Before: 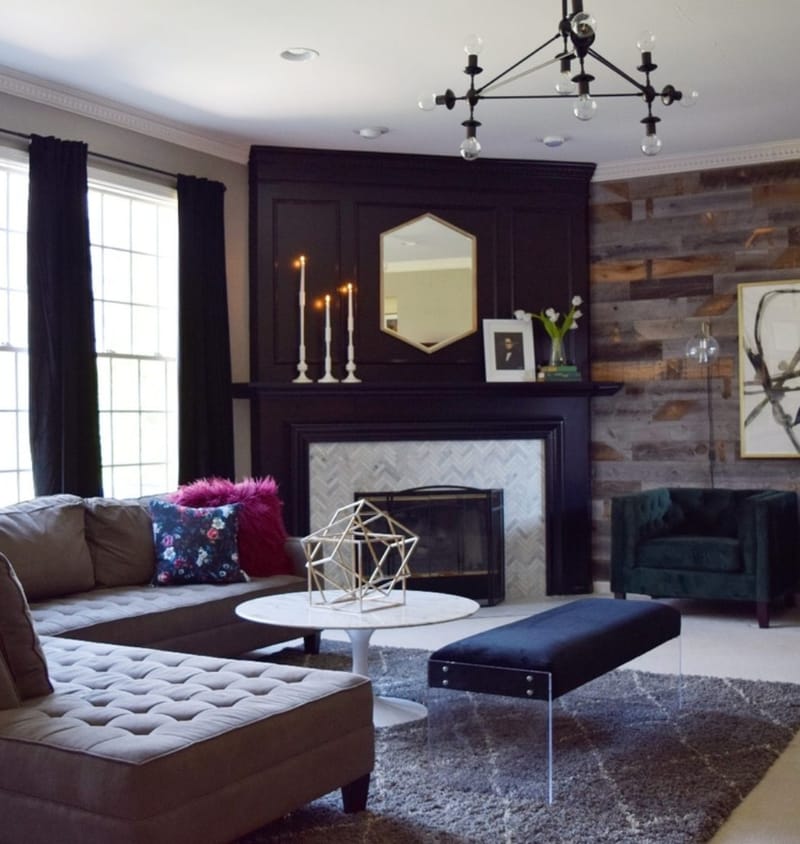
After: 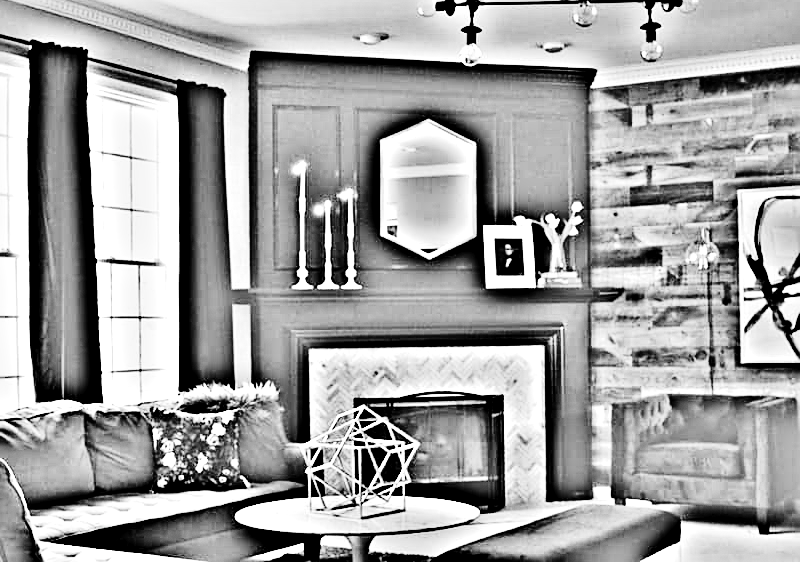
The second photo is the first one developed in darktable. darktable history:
exposure: black level correction -0.005, exposure 0.622 EV, compensate highlight preservation false
local contrast: mode bilateral grid, contrast 20, coarseness 50, detail 130%, midtone range 0.2
sharpen: on, module defaults
contrast brightness saturation: contrast 0.14
rgb levels: levels [[0.013, 0.434, 0.89], [0, 0.5, 1], [0, 0.5, 1]]
tone curve: curves: ch0 [(0, 0) (0.003, 0.001) (0.011, 0.004) (0.025, 0.008) (0.044, 0.015) (0.069, 0.022) (0.1, 0.031) (0.136, 0.052) (0.177, 0.101) (0.224, 0.181) (0.277, 0.289) (0.335, 0.418) (0.399, 0.541) (0.468, 0.65) (0.543, 0.739) (0.623, 0.817) (0.709, 0.882) (0.801, 0.919) (0.898, 0.958) (1, 1)], color space Lab, independent channels, preserve colors none
highpass: on, module defaults
crop: top 11.166%, bottom 22.168%
